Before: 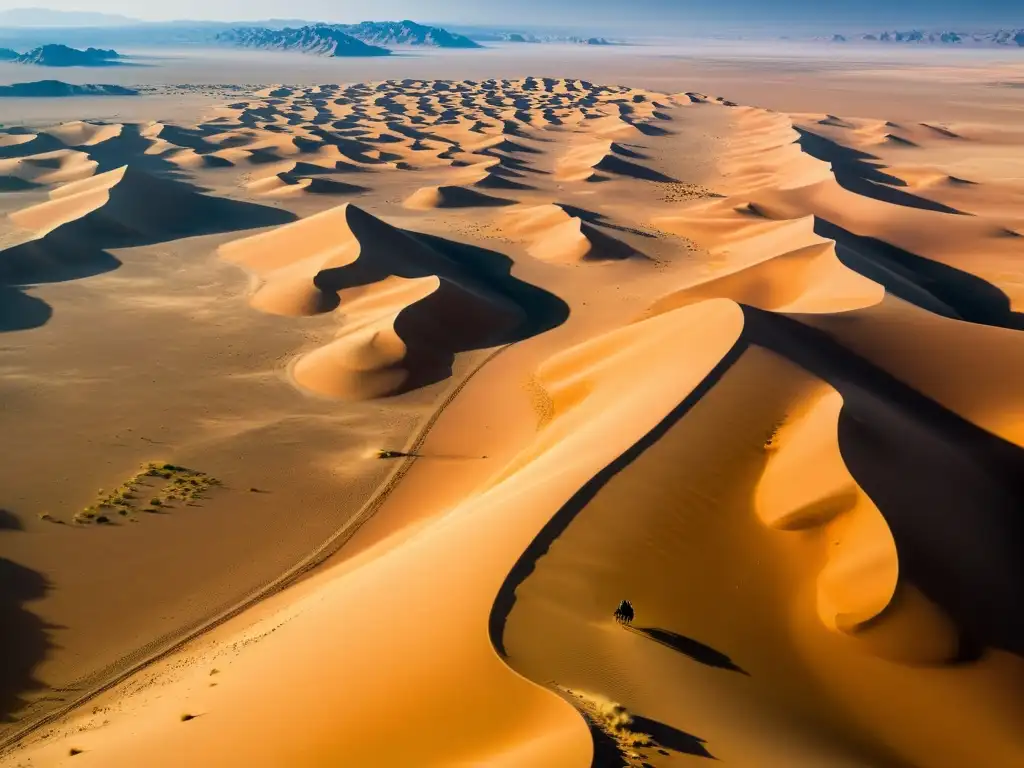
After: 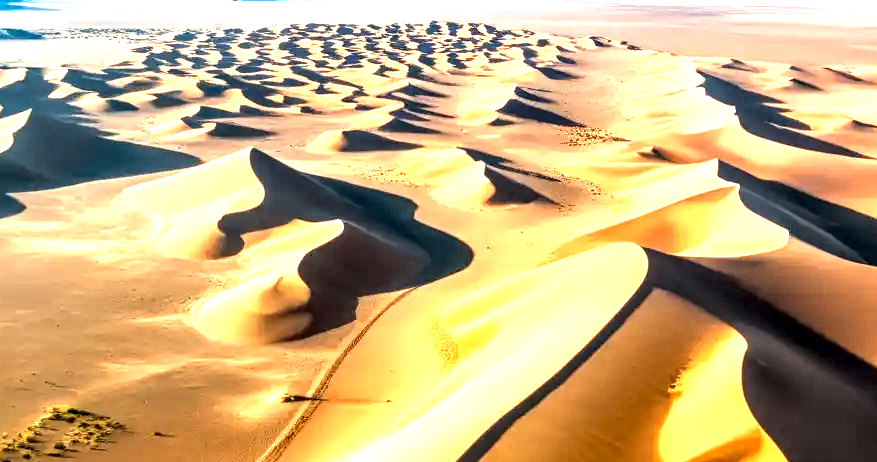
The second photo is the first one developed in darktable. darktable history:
tone equalizer: -8 EV -0.382 EV, -7 EV -0.39 EV, -6 EV -0.345 EV, -5 EV -0.191 EV, -3 EV 0.188 EV, -2 EV 0.312 EV, -1 EV 0.378 EV, +0 EV 0.423 EV
crop and rotate: left 9.441%, top 7.304%, right 4.826%, bottom 32.494%
exposure: black level correction 0, exposure 1.096 EV, compensate exposure bias true, compensate highlight preservation false
local contrast: highlights 65%, shadows 54%, detail 169%, midtone range 0.509
